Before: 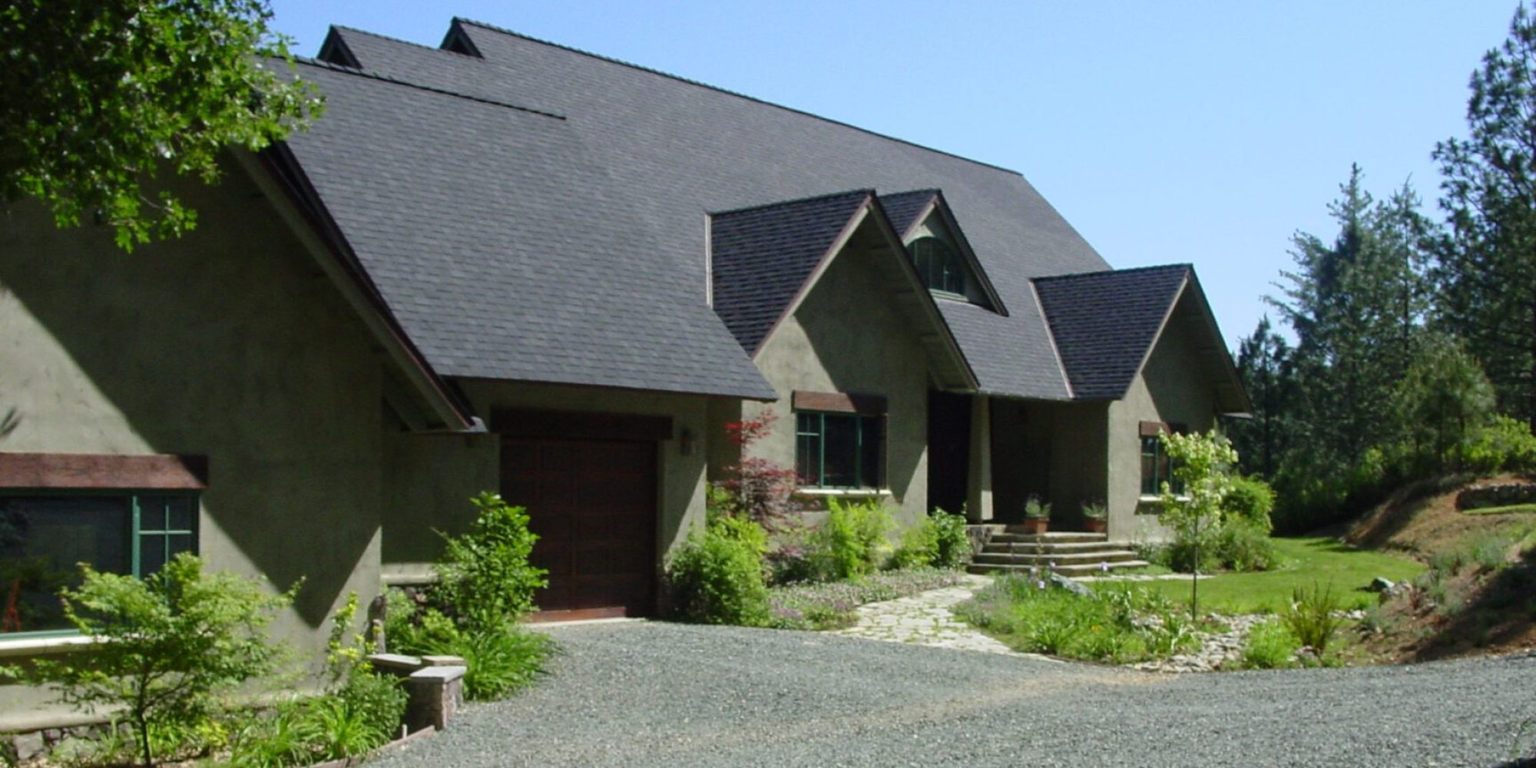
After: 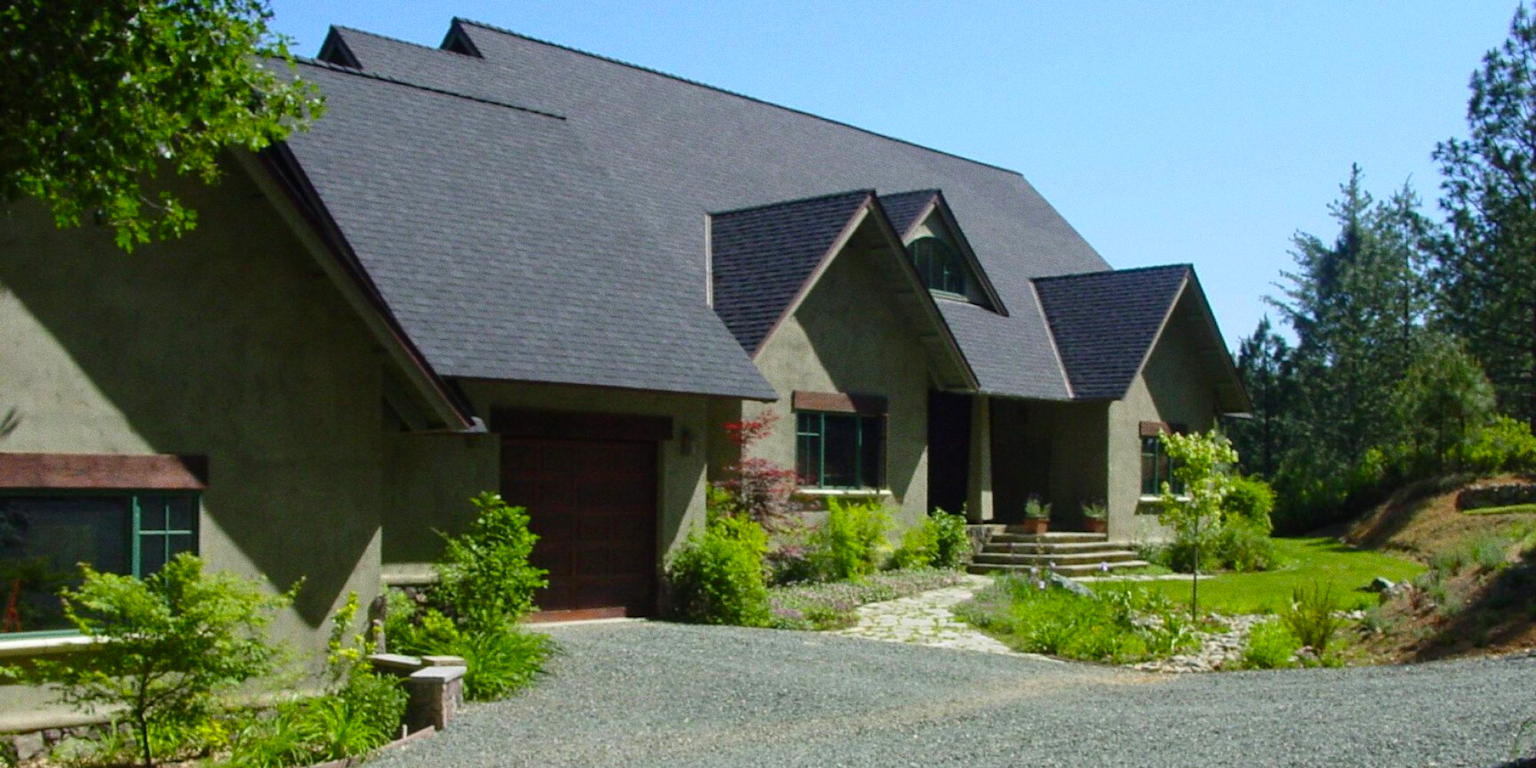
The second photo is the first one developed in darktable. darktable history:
color balance rgb: perceptual saturation grading › global saturation 20%, global vibrance 20%
grain: on, module defaults
